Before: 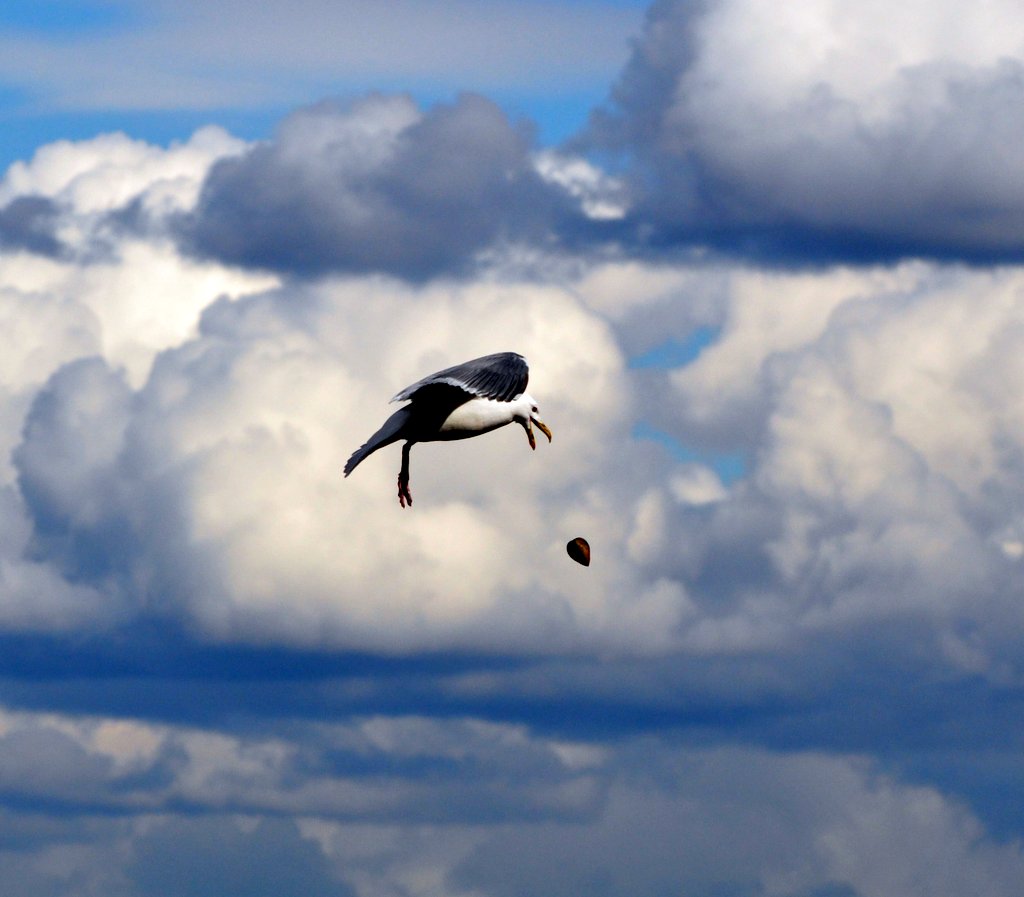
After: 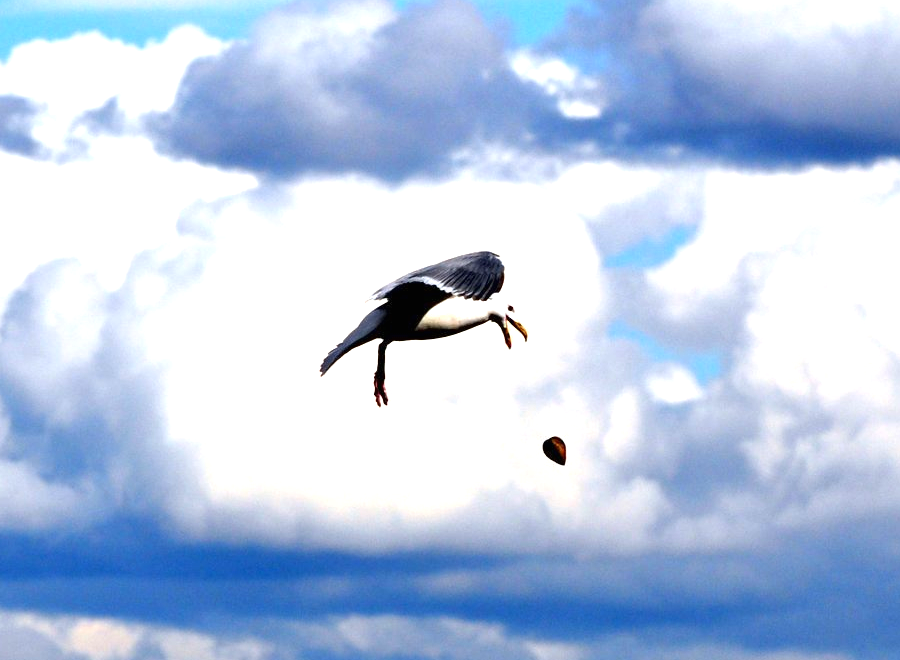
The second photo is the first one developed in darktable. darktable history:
exposure: black level correction 0, exposure 1.2 EV, compensate highlight preservation false
tone equalizer: on, module defaults
crop and rotate: left 2.425%, top 11.305%, right 9.6%, bottom 15.08%
